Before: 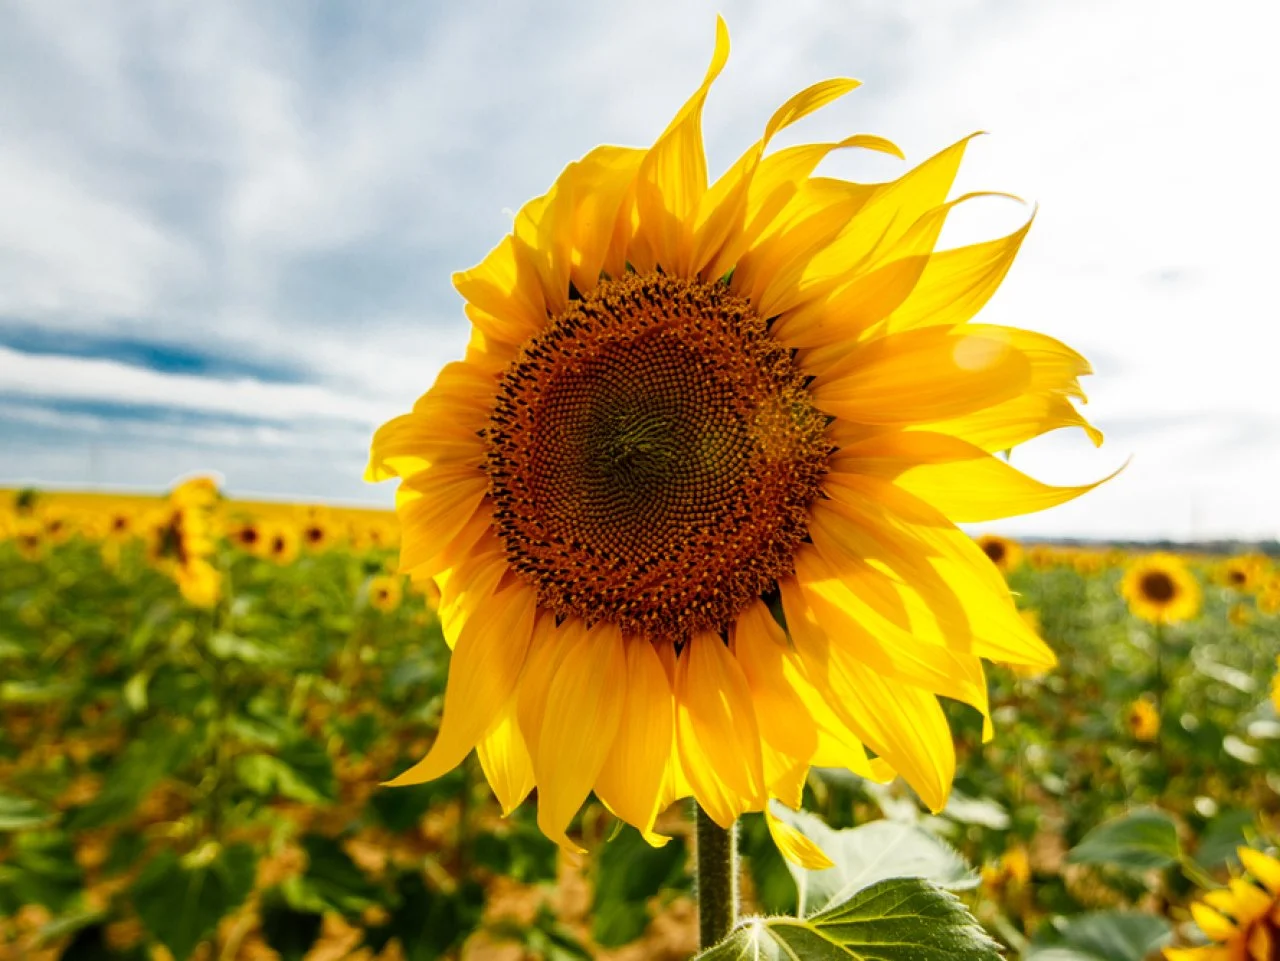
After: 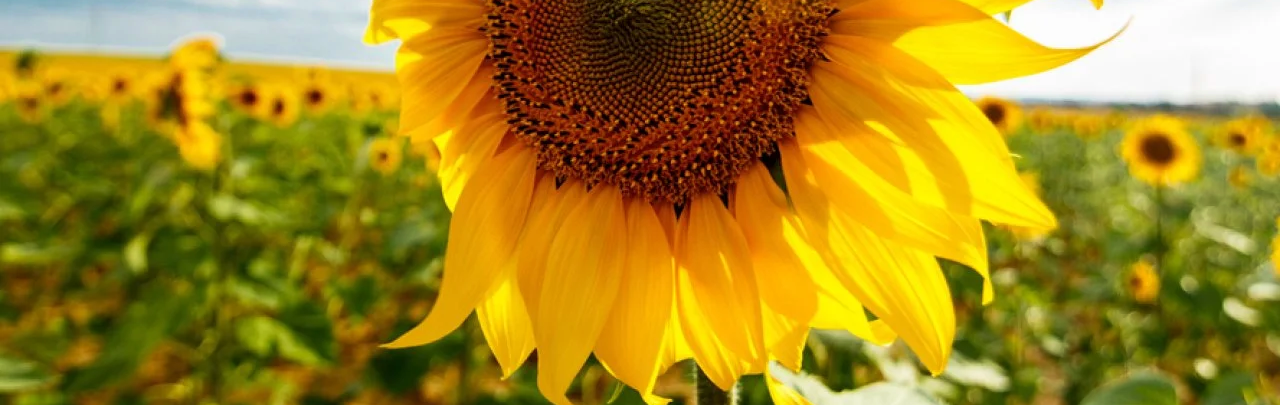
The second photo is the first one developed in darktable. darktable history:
velvia: on, module defaults
crop: top 45.647%, bottom 12.133%
